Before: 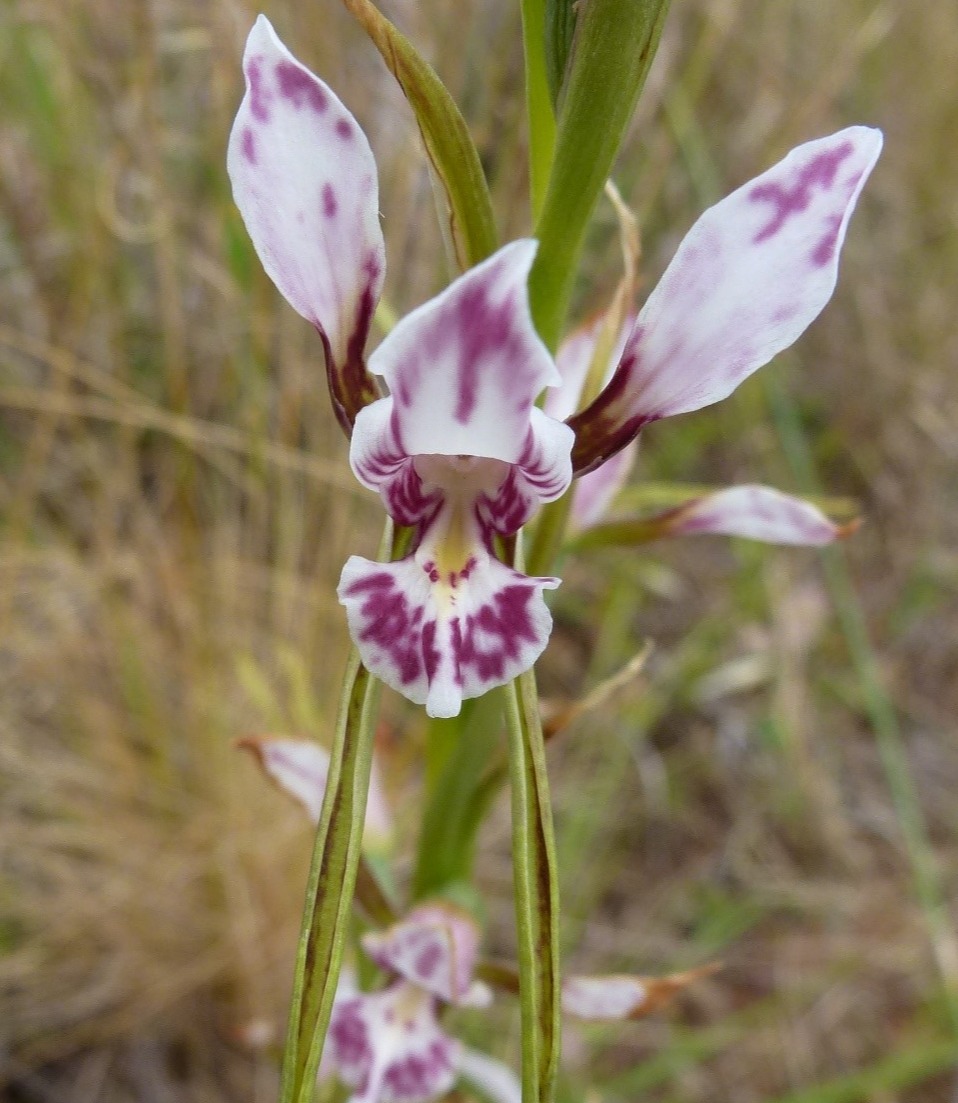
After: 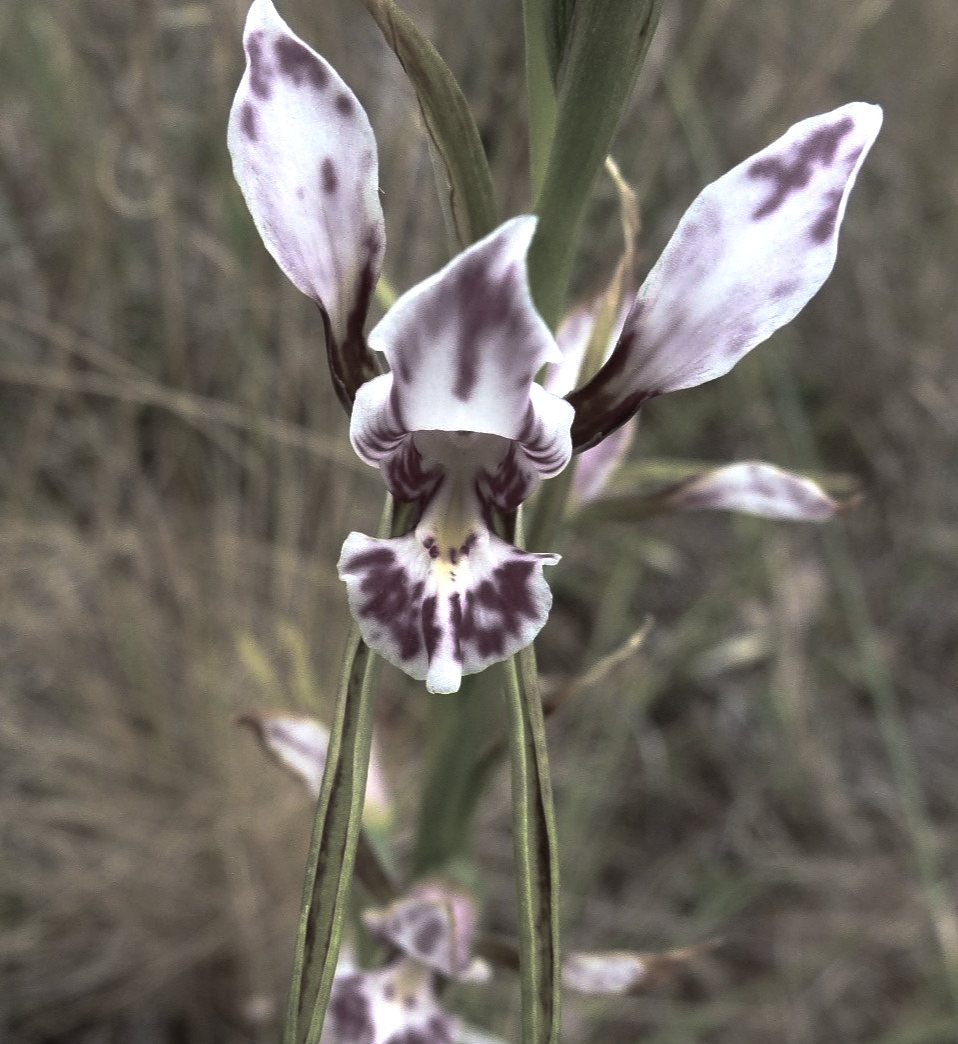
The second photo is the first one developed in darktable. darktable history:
base curve: curves: ch0 [(0, 0) (0.595, 0.418) (1, 1)], preserve colors none
crop and rotate: top 2.194%, bottom 3.154%
color balance rgb: perceptual saturation grading › global saturation -28.723%, perceptual saturation grading › highlights -20.854%, perceptual saturation grading › mid-tones -23.272%, perceptual saturation grading › shadows -24.709%, perceptual brilliance grading › global brilliance 15.092%, perceptual brilliance grading › shadows -34.991%
